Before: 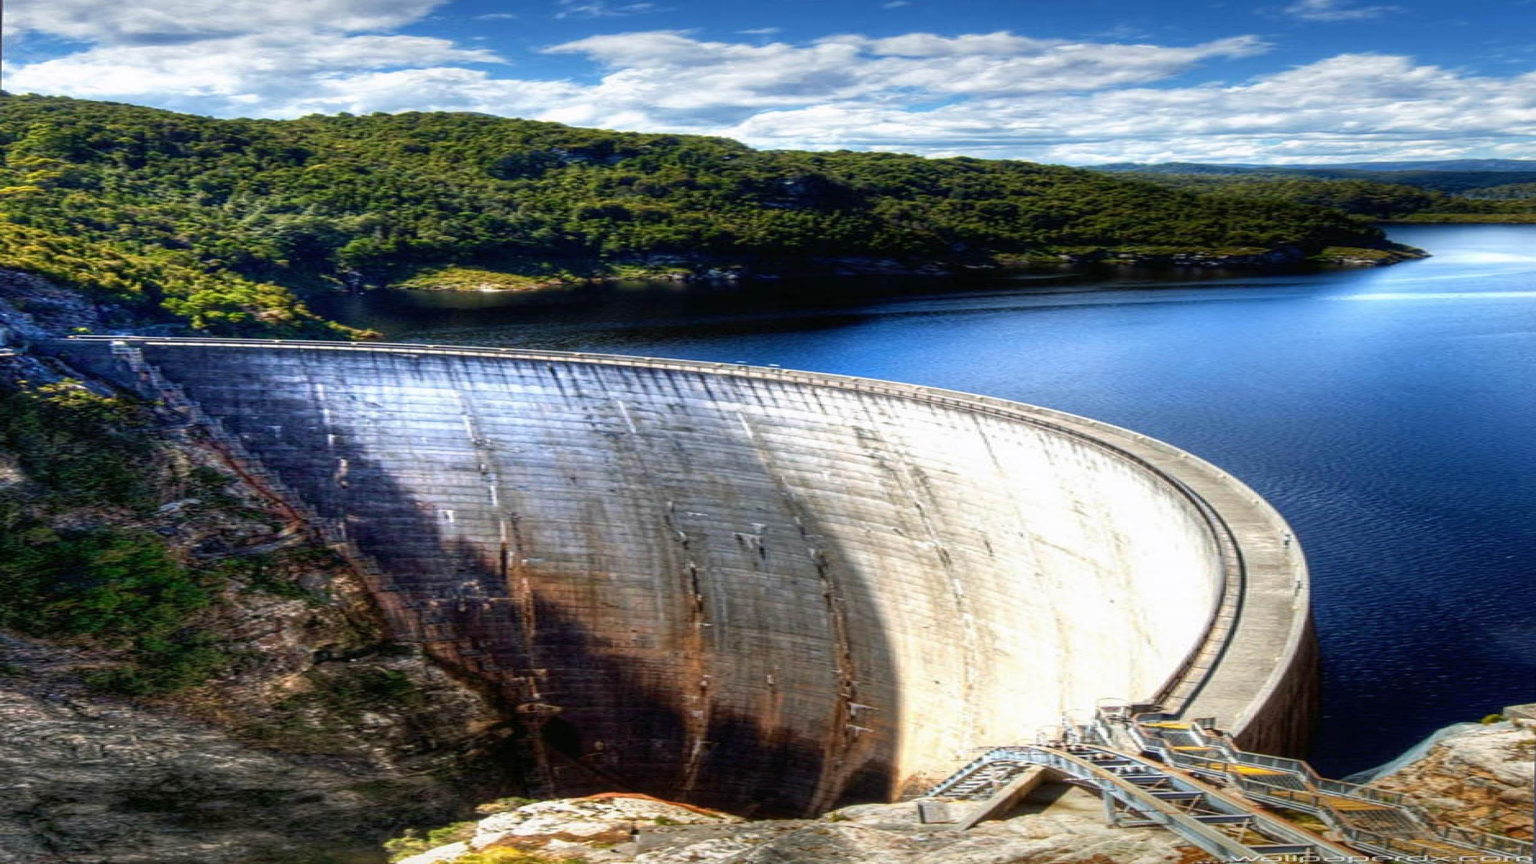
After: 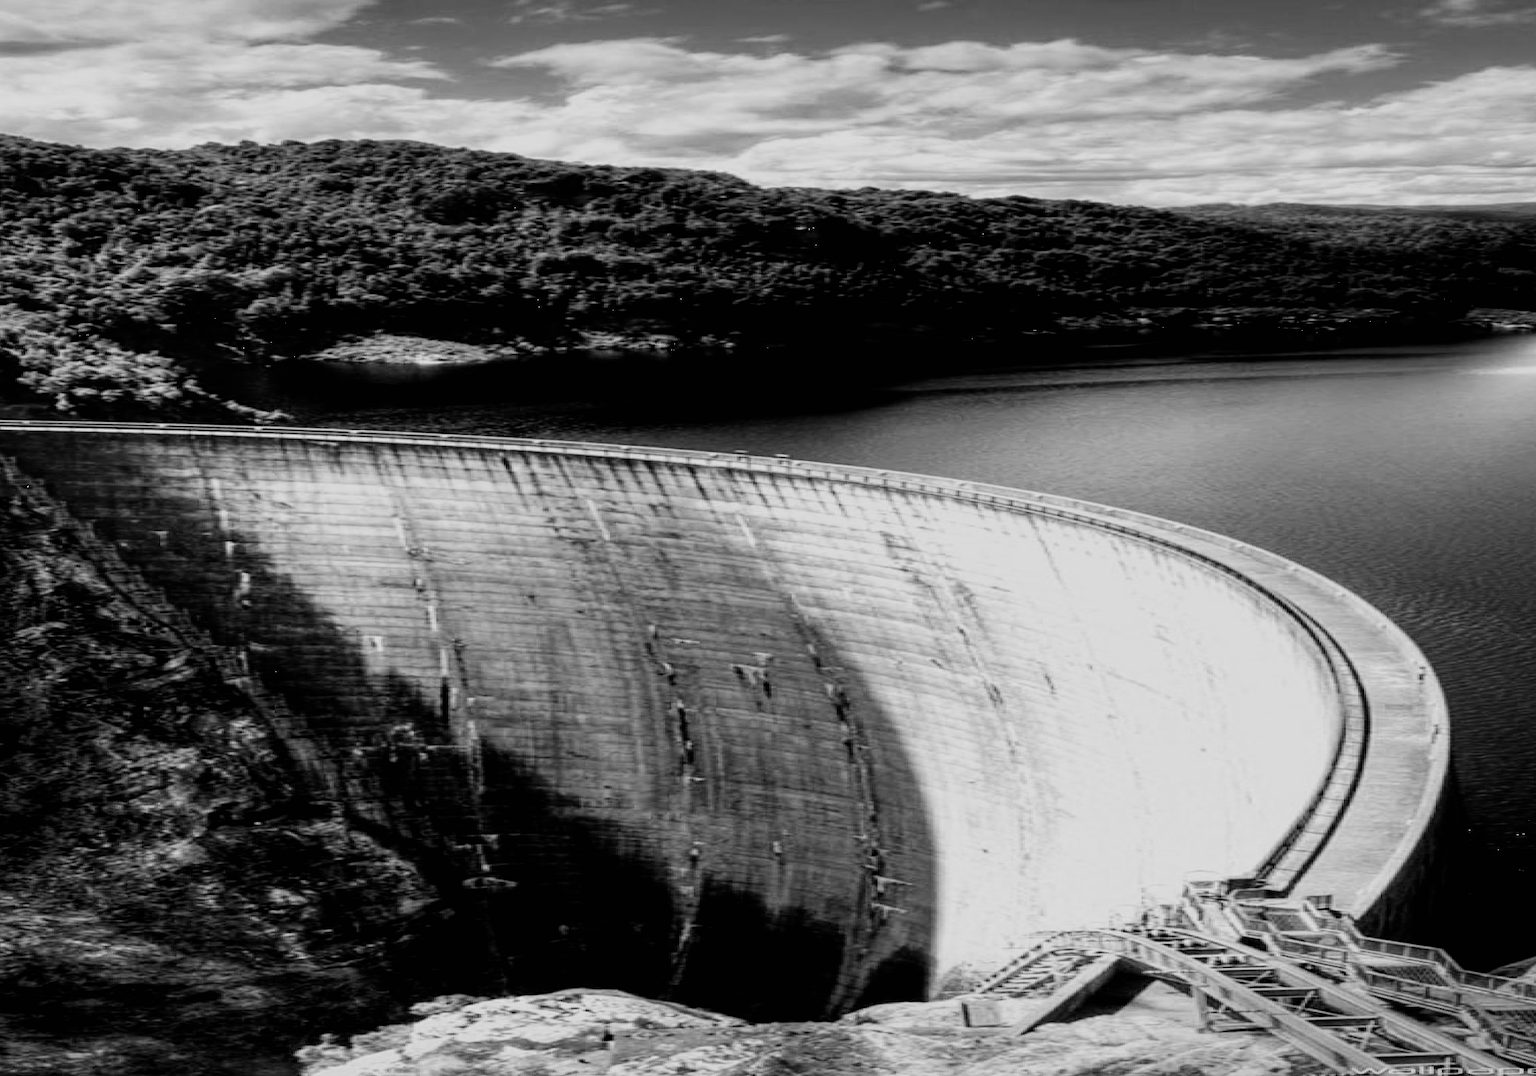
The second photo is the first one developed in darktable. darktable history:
color correction: highlights a* 17.94, highlights b* 35.39, shadows a* 1.48, shadows b* 6.42, saturation 1.01
filmic rgb: black relative exposure -5 EV, hardness 2.88, contrast 1.3, highlights saturation mix -30%
monochrome: on, module defaults
levels: levels [0, 0.498, 1]
color contrast: green-magenta contrast 0.8, blue-yellow contrast 1.1, unbound 0
crop and rotate: left 9.597%, right 10.195%
color calibration: output R [0.999, 0.026, -0.11, 0], output G [-0.019, 1.037, -0.099, 0], output B [0.022, -0.023, 0.902, 0], illuminant custom, x 0.367, y 0.392, temperature 4437.75 K, clip negative RGB from gamut false
